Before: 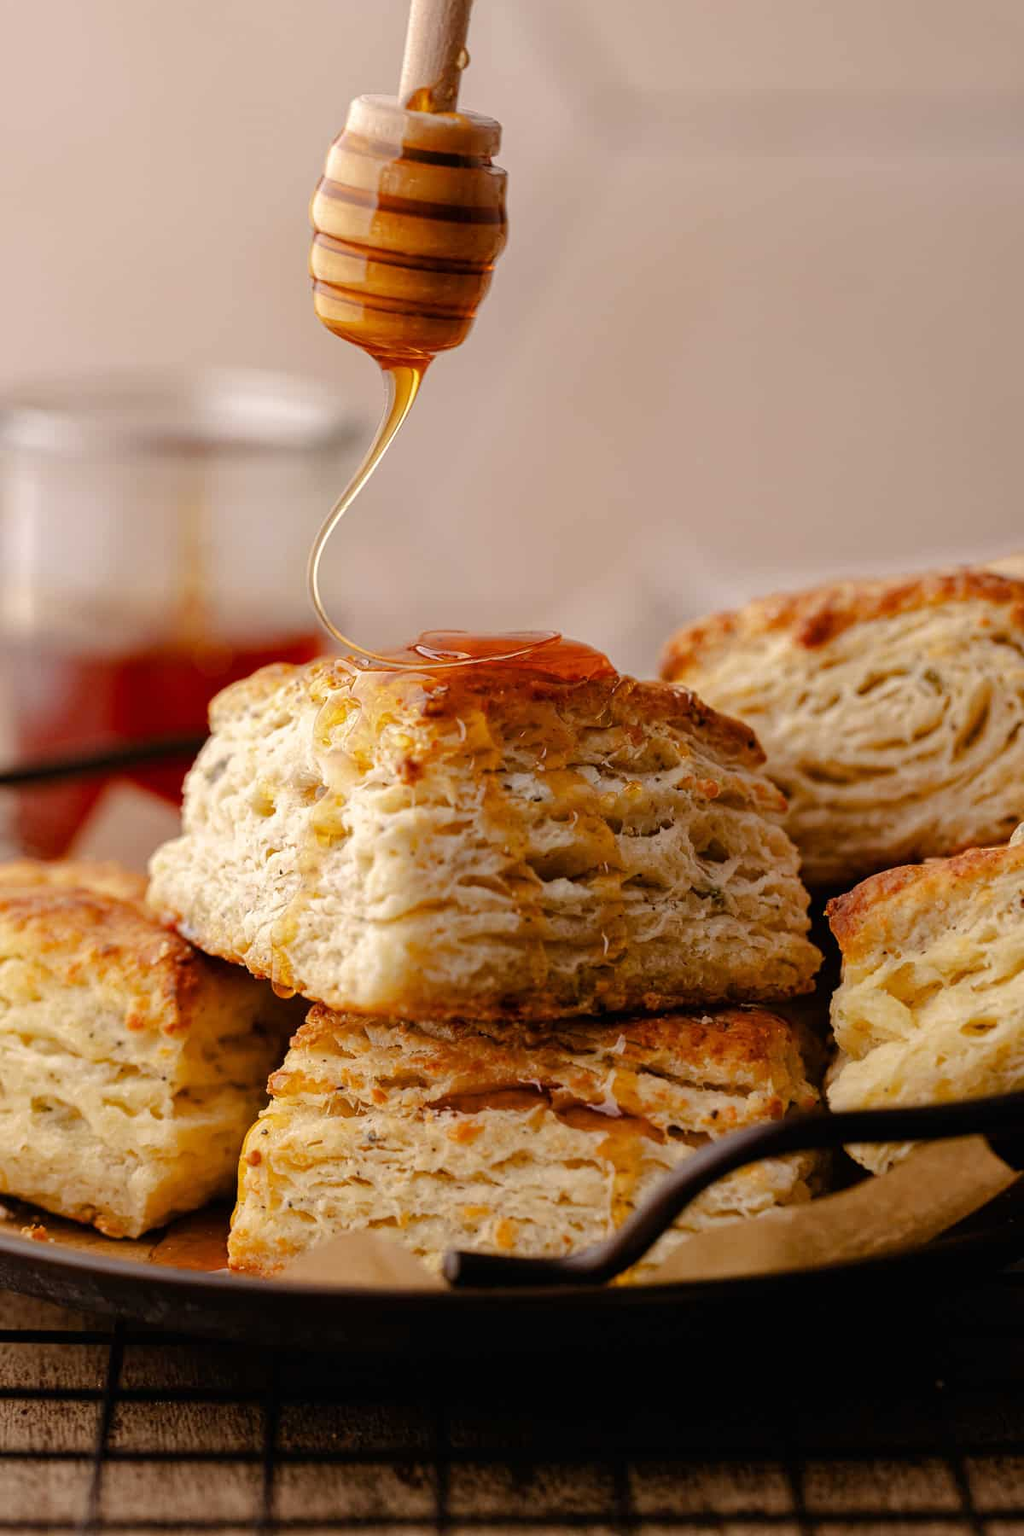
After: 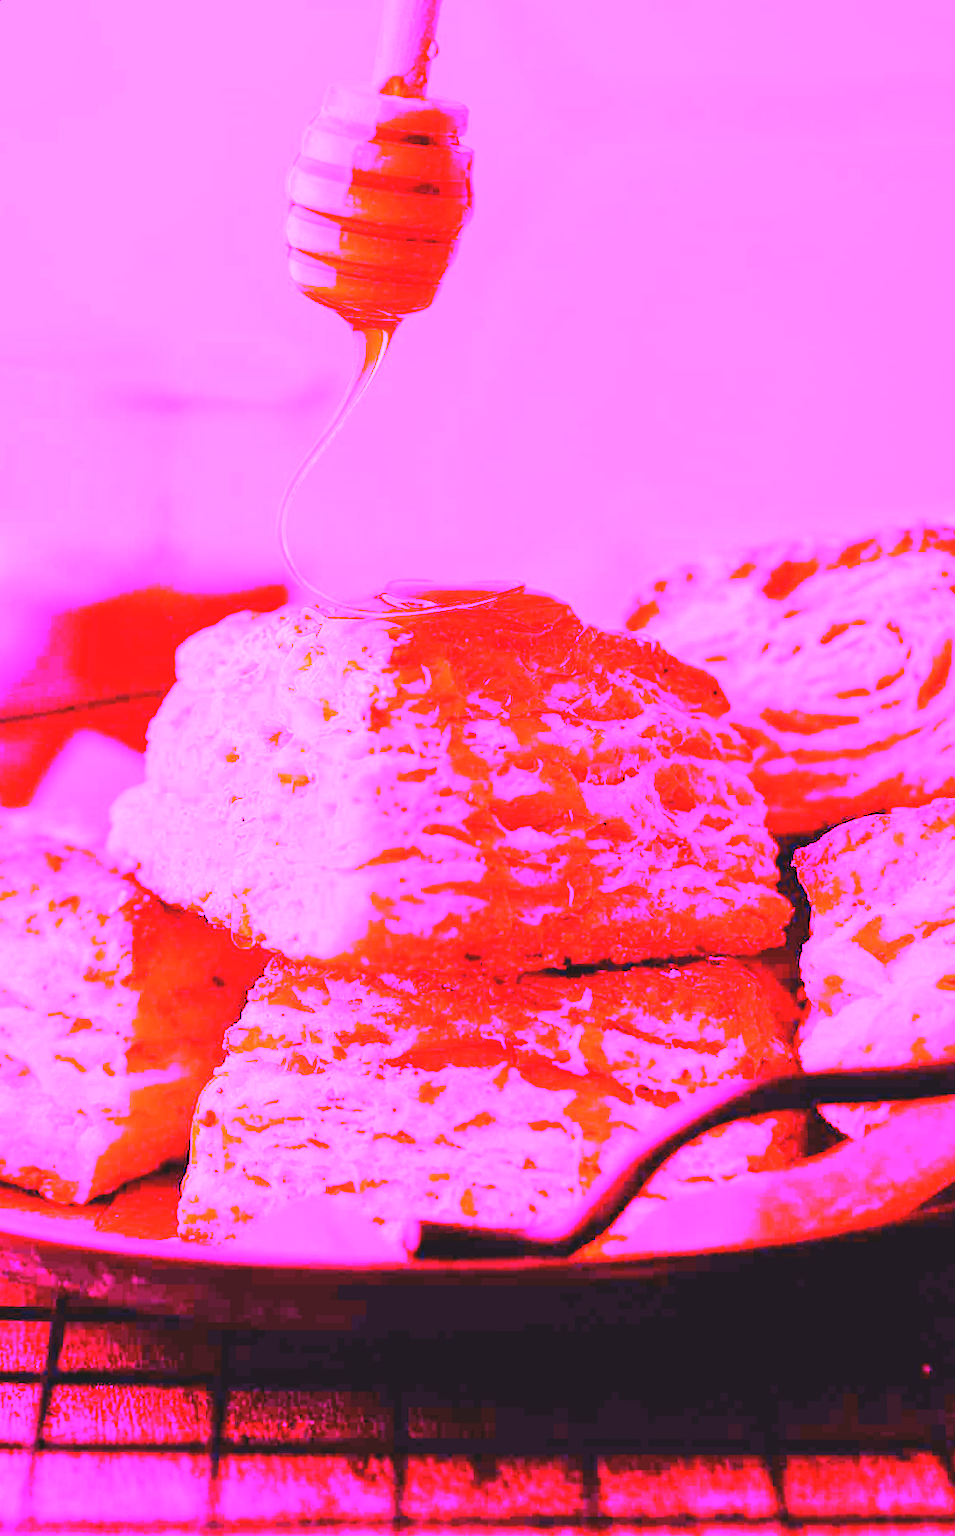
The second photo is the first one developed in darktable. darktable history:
exposure: black level correction -0.015, exposure -0.5 EV, compensate highlight preservation false
white balance: red 8, blue 8
color zones: curves: ch0 [(0, 0.5) (0.143, 0.5) (0.286, 0.5) (0.429, 0.5) (0.62, 0.489) (0.714, 0.445) (0.844, 0.496) (1, 0.5)]; ch1 [(0, 0.5) (0.143, 0.5) (0.286, 0.5) (0.429, 0.5) (0.571, 0.5) (0.714, 0.523) (0.857, 0.5) (1, 0.5)]
rotate and perspective: rotation 0.215°, lens shift (vertical) -0.139, crop left 0.069, crop right 0.939, crop top 0.002, crop bottom 0.996
